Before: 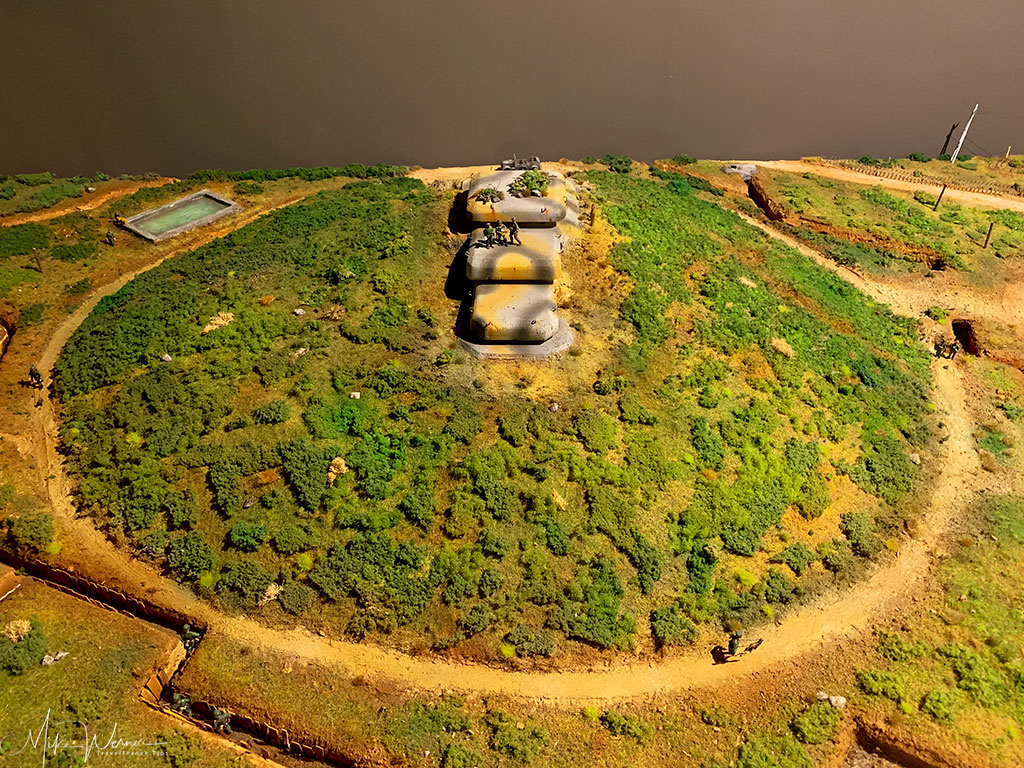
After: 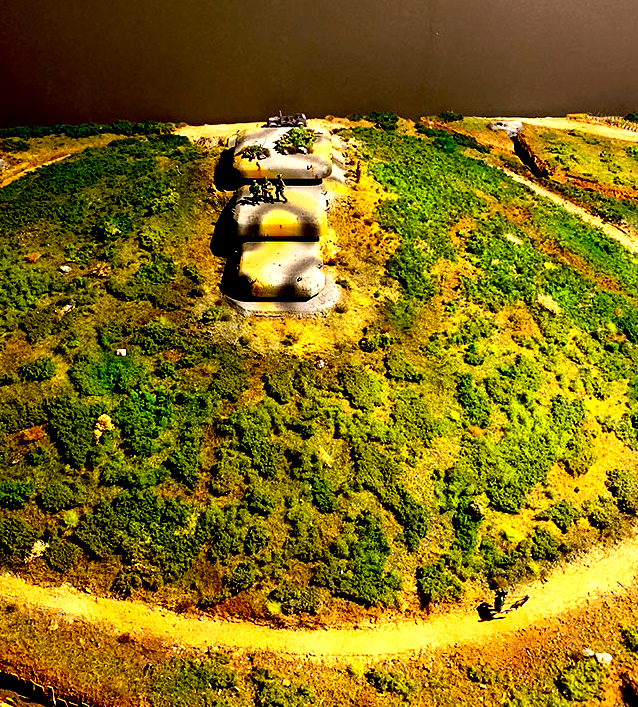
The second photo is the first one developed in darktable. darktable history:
tone equalizer: -8 EV -1.08 EV, -7 EV -1.01 EV, -6 EV -0.867 EV, -5 EV -0.578 EV, -3 EV 0.578 EV, -2 EV 0.867 EV, -1 EV 1.01 EV, +0 EV 1.08 EV, edges refinement/feathering 500, mask exposure compensation -1.57 EV, preserve details no
exposure: black level correction 0.056, exposure -0.039 EV, compensate highlight preservation false
crop and rotate: left 22.918%, top 5.629%, right 14.711%, bottom 2.247%
